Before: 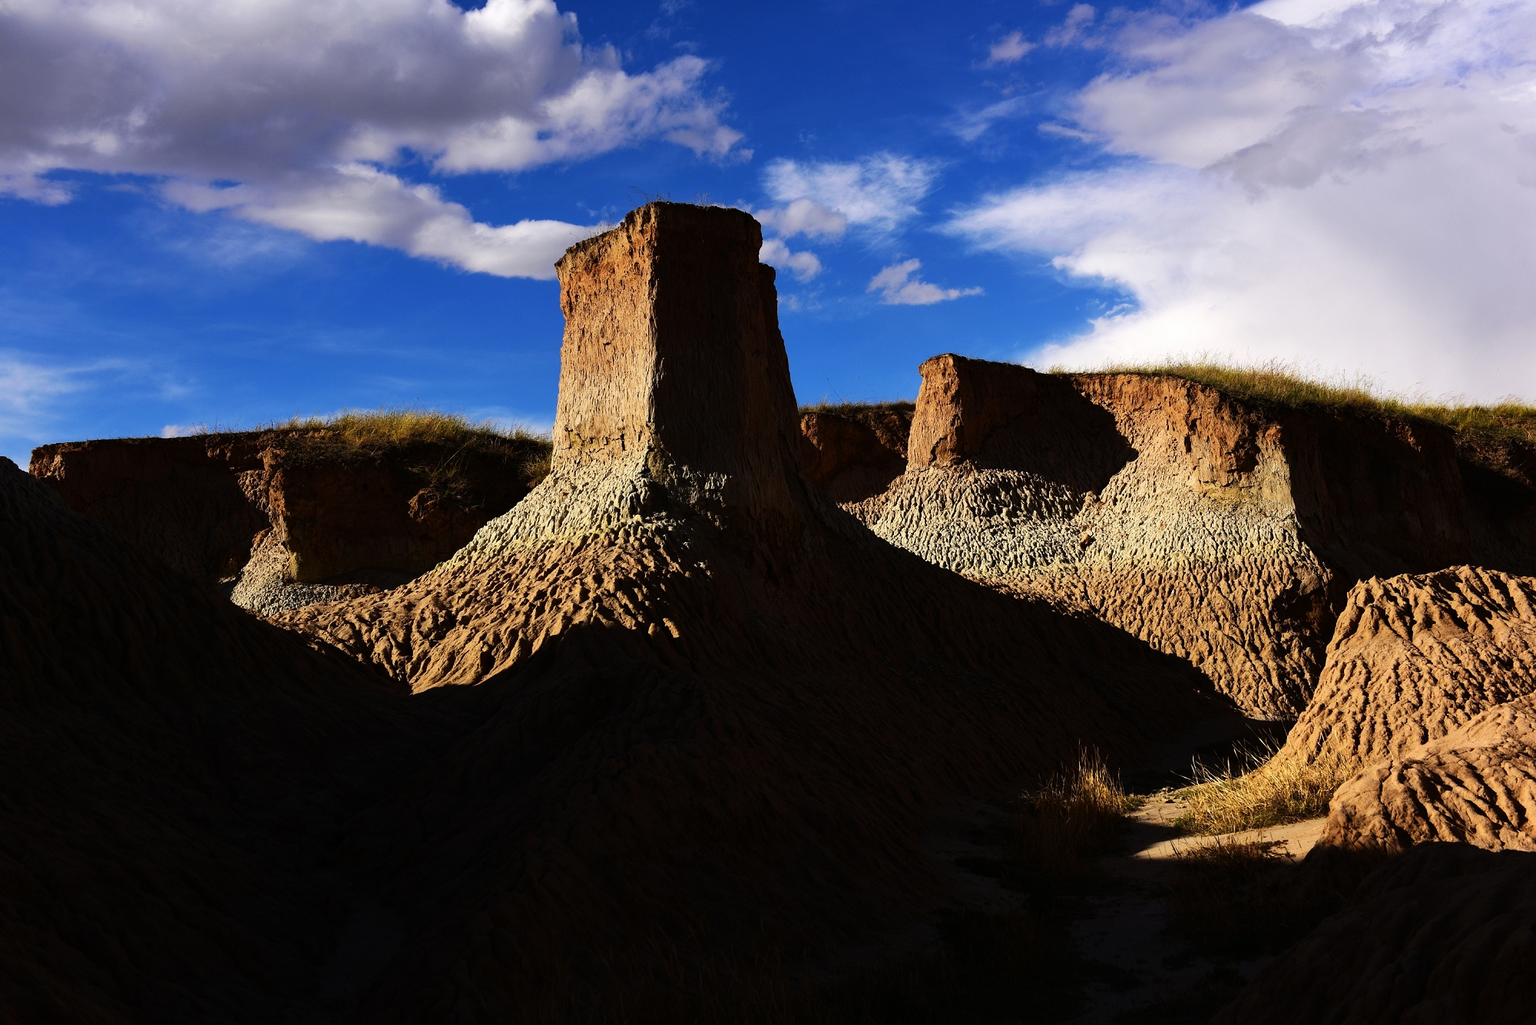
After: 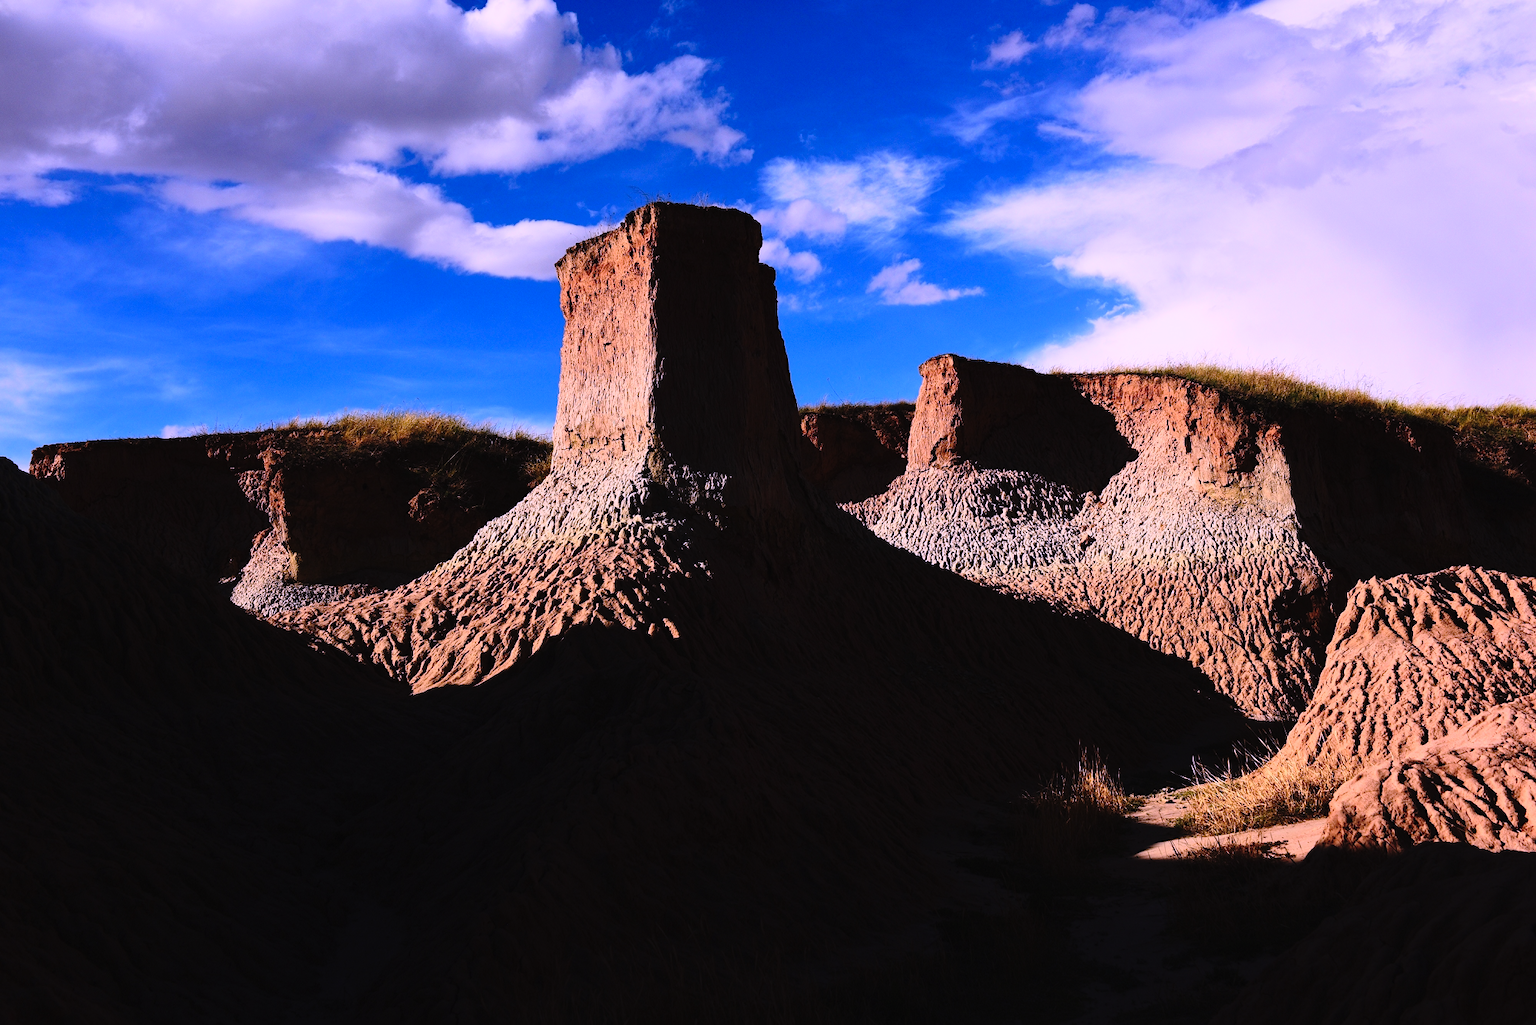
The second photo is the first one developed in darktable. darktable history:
color correction: highlights a* 15.3, highlights b* -20.36
tone curve: curves: ch0 [(0, 0.013) (0.175, 0.11) (0.337, 0.304) (0.498, 0.485) (0.78, 0.742) (0.993, 0.954)]; ch1 [(0, 0) (0.294, 0.184) (0.359, 0.34) (0.362, 0.35) (0.43, 0.41) (0.469, 0.463) (0.495, 0.502) (0.54, 0.563) (0.612, 0.641) (1, 1)]; ch2 [(0, 0) (0.44, 0.437) (0.495, 0.502) (0.524, 0.534) (0.557, 0.56) (0.634, 0.654) (0.728, 0.722) (1, 1)], preserve colors none
color calibration: illuminant as shot in camera, x 0.358, y 0.373, temperature 4628.91 K
contrast brightness saturation: contrast 0.199, brightness 0.163, saturation 0.227
